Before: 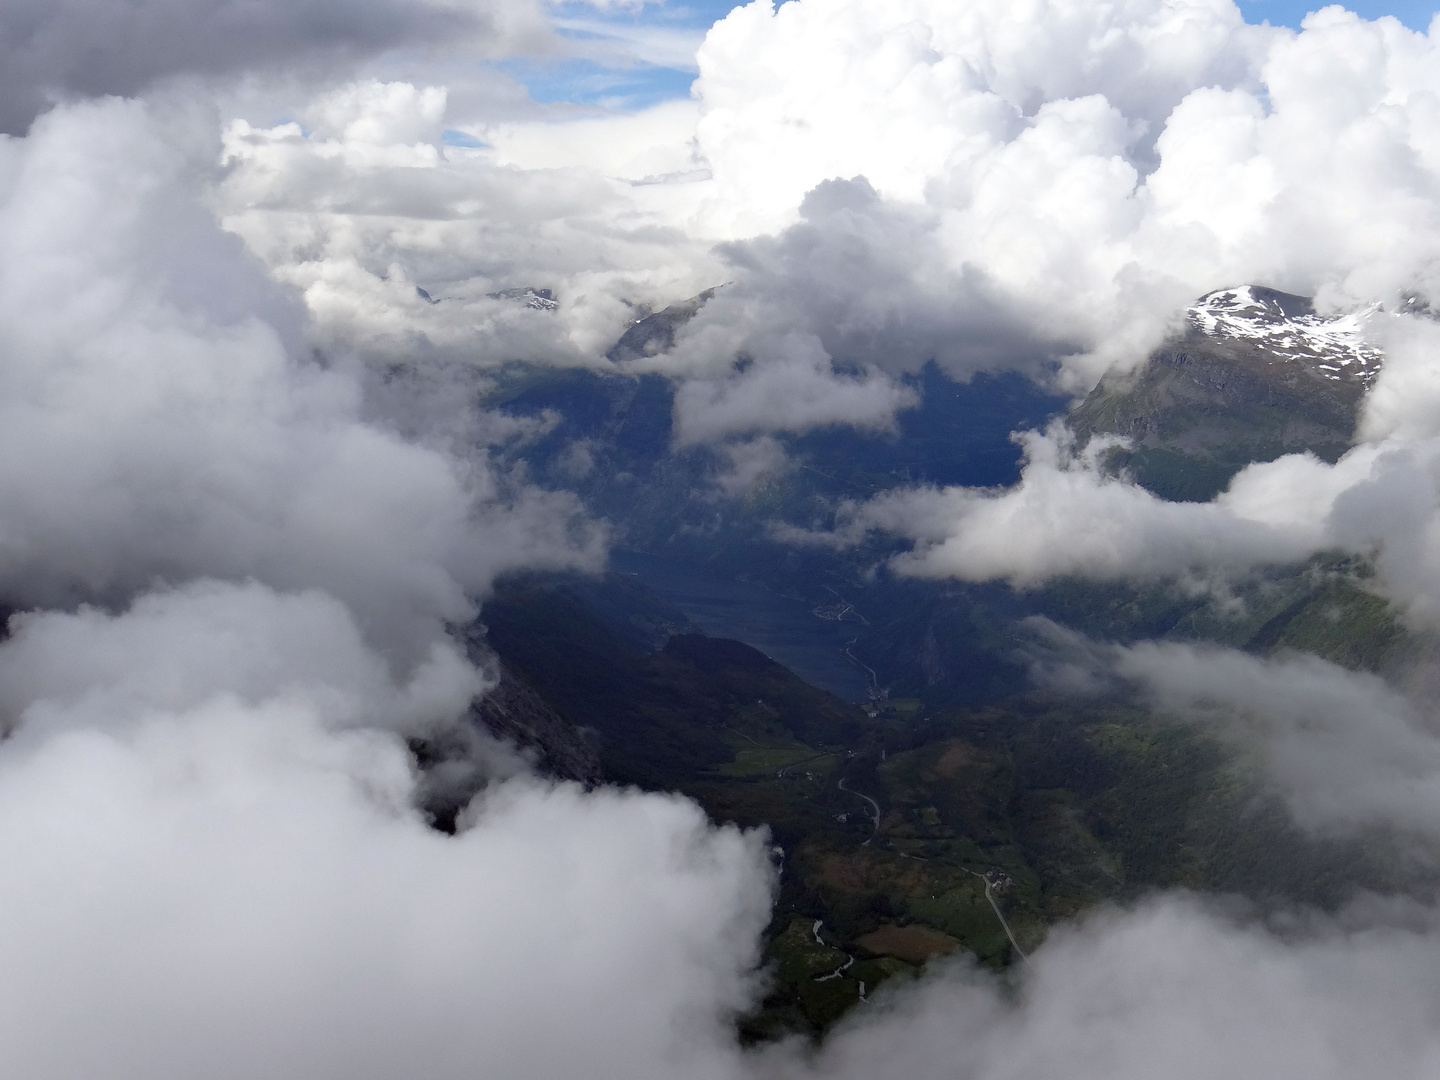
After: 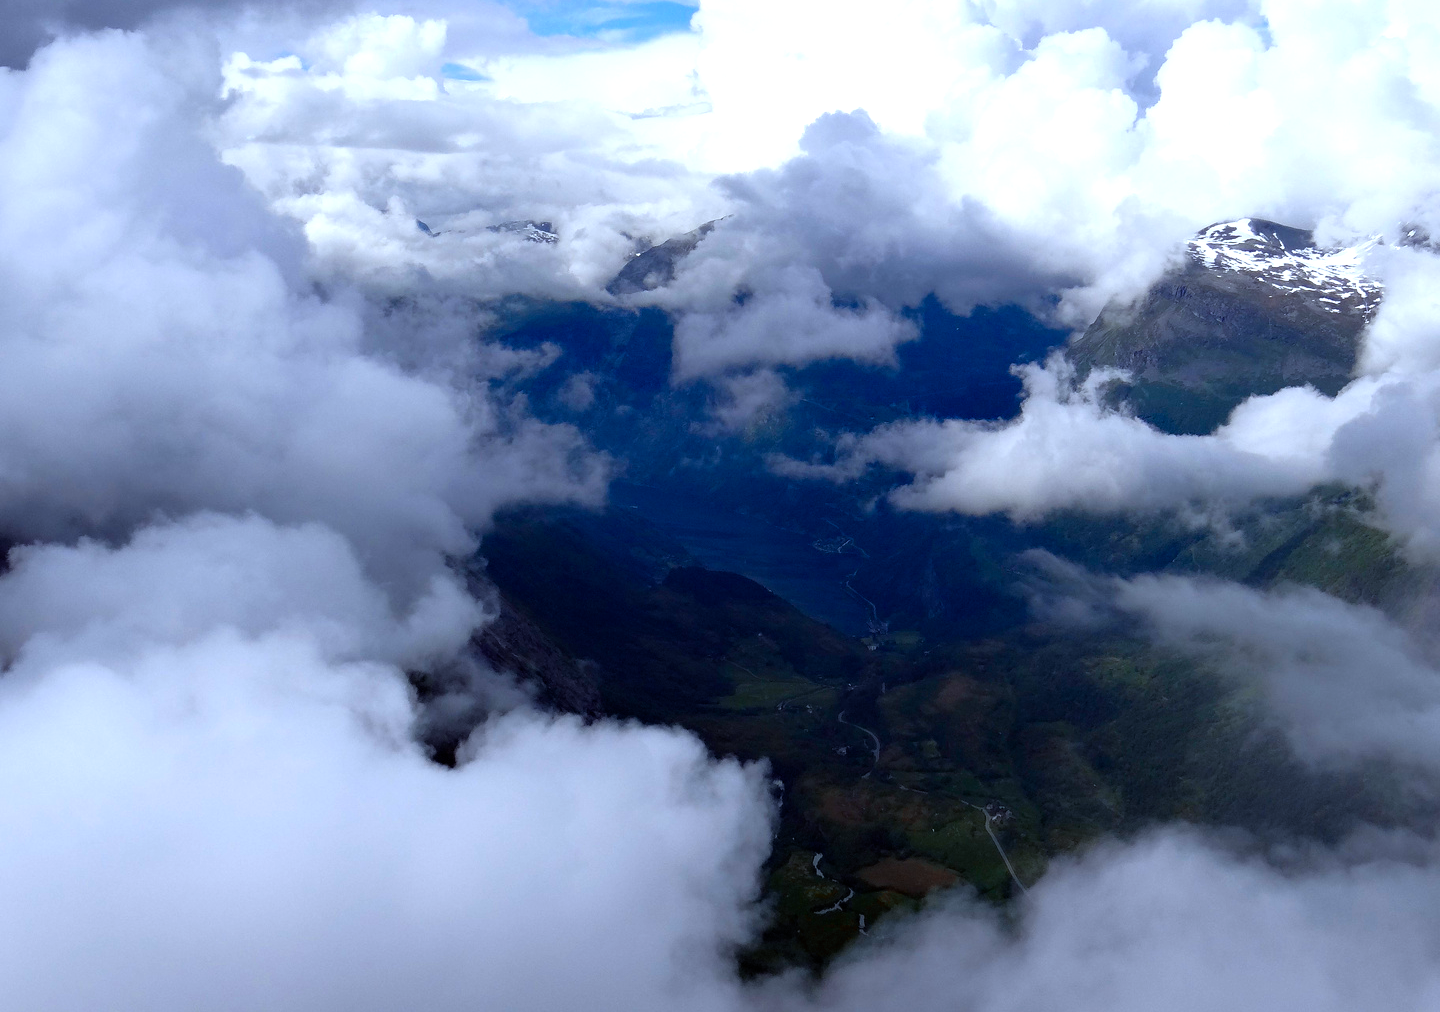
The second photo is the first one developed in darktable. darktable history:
color calibration: output R [0.994, 0.059, -0.119, 0], output G [-0.036, 1.09, -0.119, 0], output B [0.078, -0.108, 0.961, 0], illuminant custom, x 0.371, y 0.382, temperature 4281.14 K
crop and rotate: top 6.25%
color zones: curves: ch2 [(0, 0.5) (0.084, 0.497) (0.323, 0.335) (0.4, 0.497) (1, 0.5)], process mode strong
color balance rgb: shadows lift › luminance -20%, power › hue 72.24°, highlights gain › luminance 15%, global offset › hue 171.6°, perceptual saturation grading › highlights -15%, perceptual saturation grading › shadows 25%, global vibrance 35%, contrast 10%
